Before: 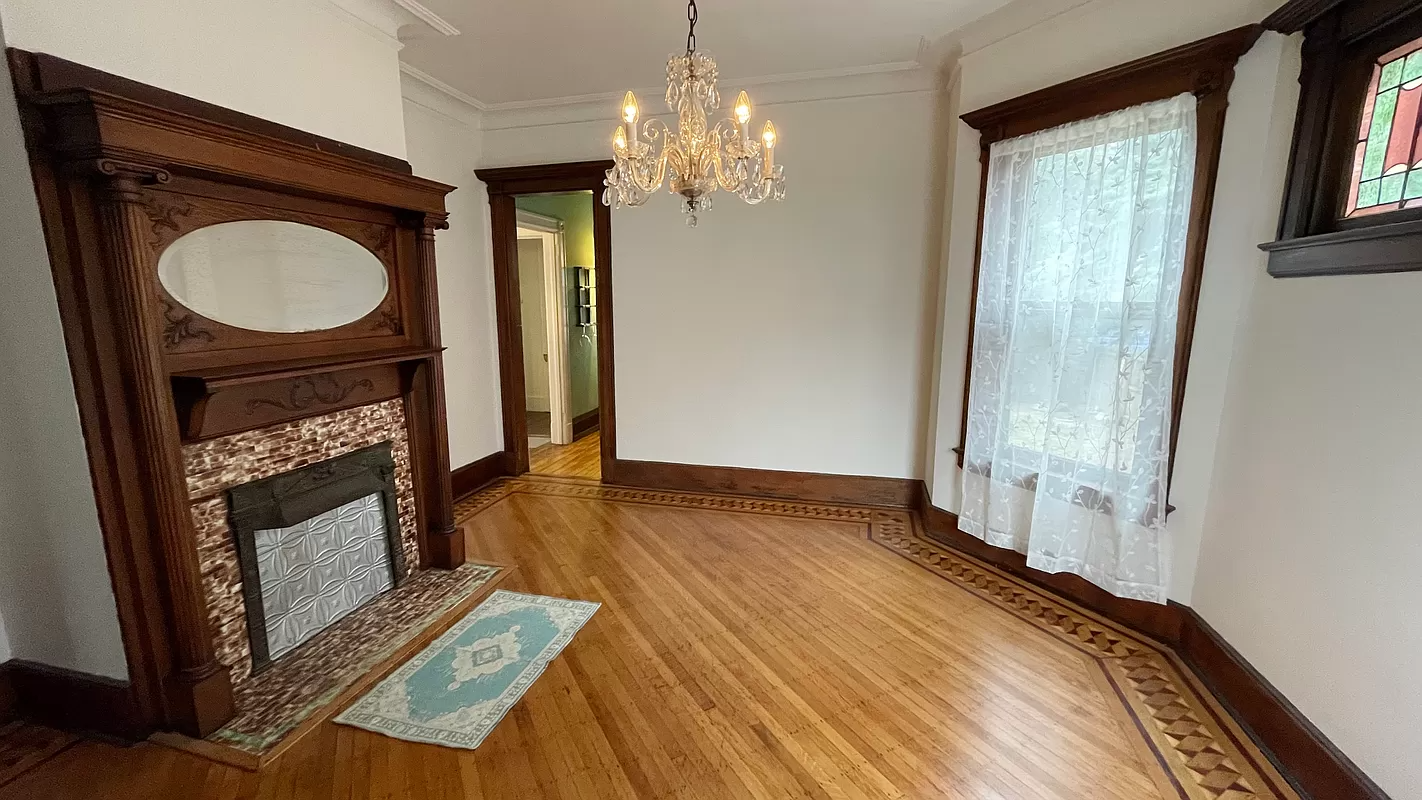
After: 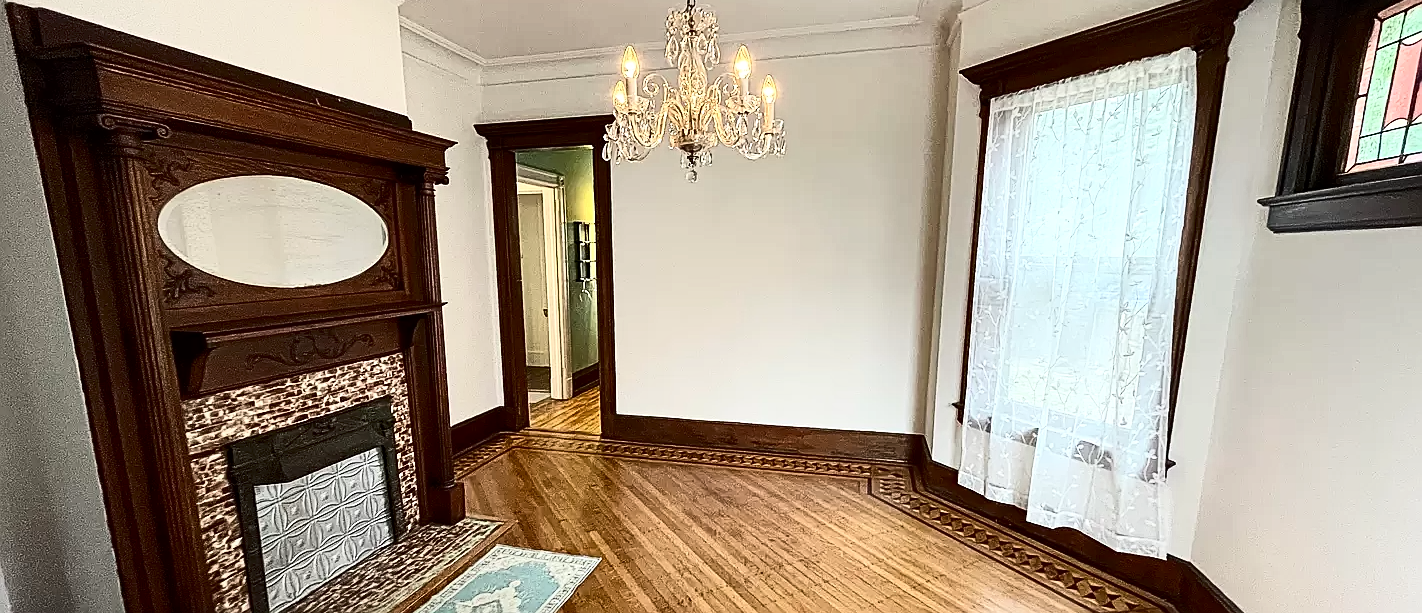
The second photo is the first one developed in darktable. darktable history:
contrast equalizer: y [[0.5, 0.5, 0.5, 0.512, 0.552, 0.62], [0.5 ×6], [0.5 ×4, 0.504, 0.553], [0 ×6], [0 ×6]]
local contrast: mode bilateral grid, contrast 20, coarseness 50, detail 120%, midtone range 0.2
crop: top 5.667%, bottom 17.637%
sharpen: on, module defaults
contrast brightness saturation: contrast 0.39, brightness 0.1
